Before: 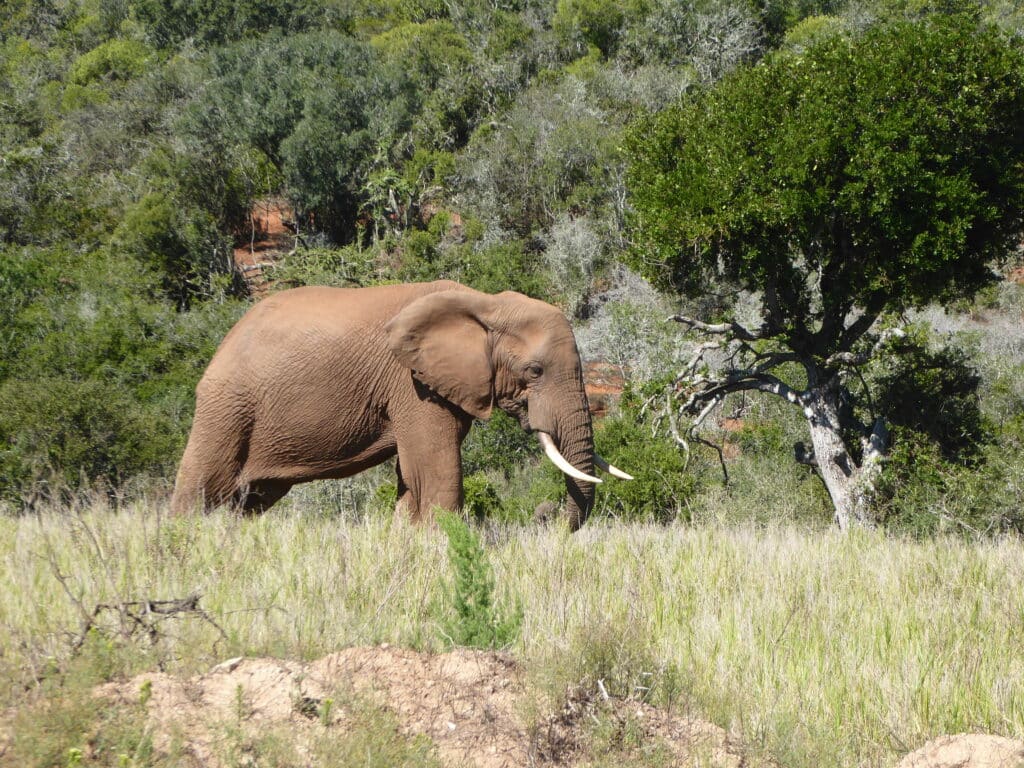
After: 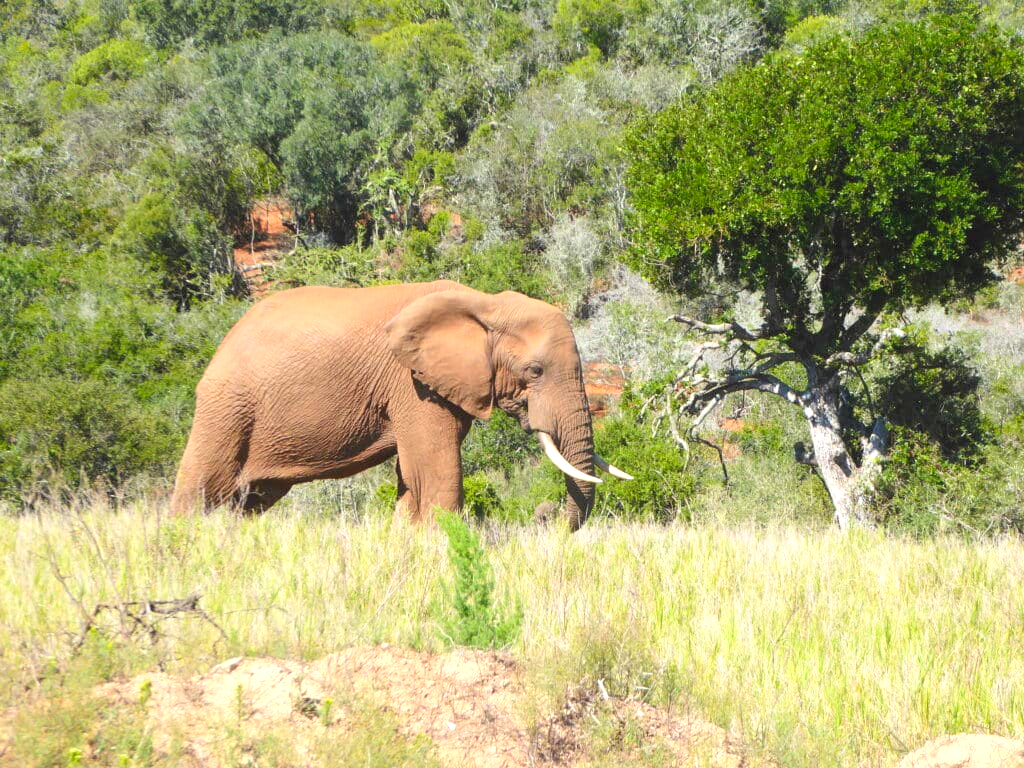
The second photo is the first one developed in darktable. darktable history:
exposure: black level correction 0, exposure 0.5 EV, compensate highlight preservation false
contrast brightness saturation: contrast 0.07, brightness 0.18, saturation 0.4
